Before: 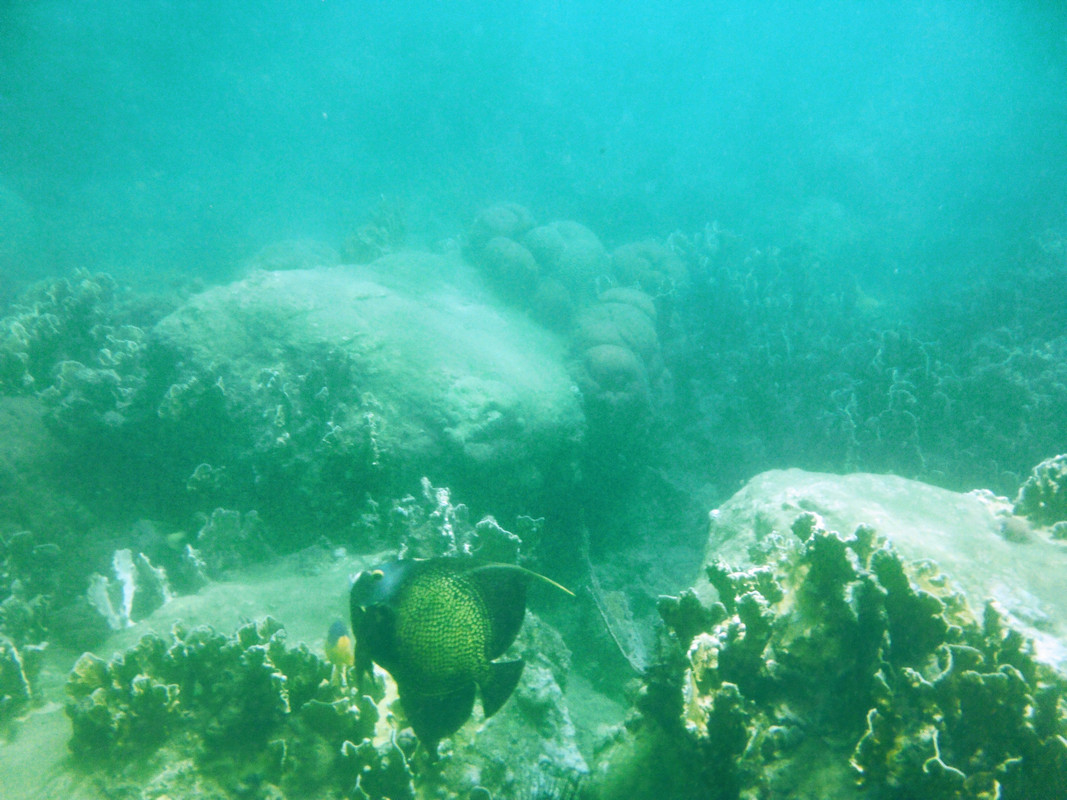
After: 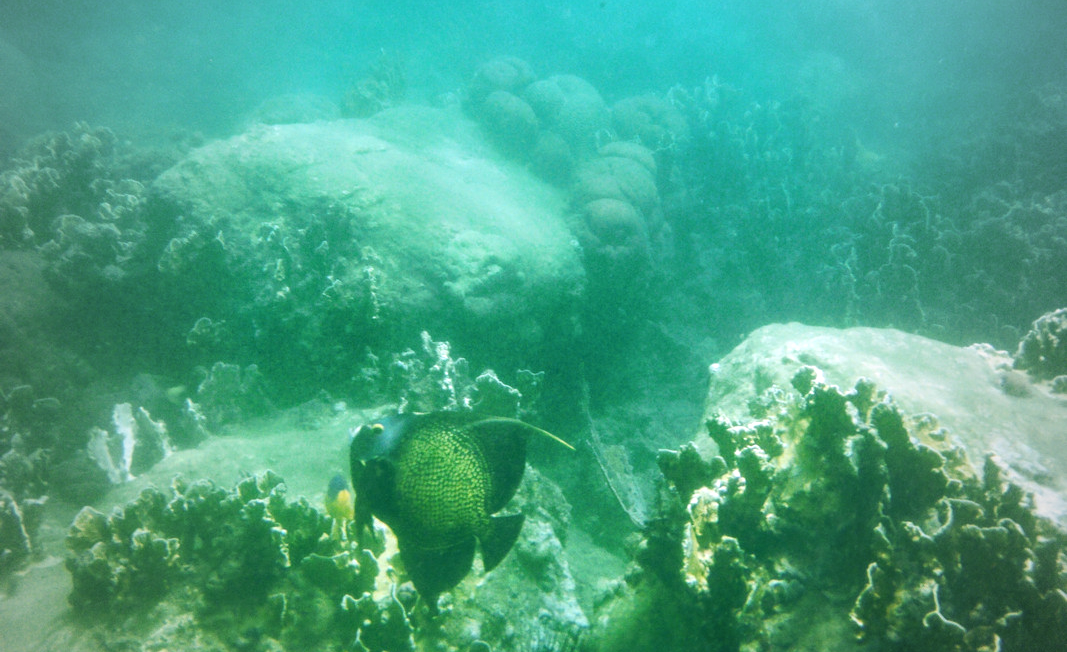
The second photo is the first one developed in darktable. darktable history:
color balance rgb: power › chroma 0.681%, power › hue 60°, perceptual saturation grading › global saturation 0.907%
local contrast: on, module defaults
vignetting: fall-off start 72.32%, fall-off radius 108.21%, width/height ratio 0.735
crop and rotate: top 18.442%
